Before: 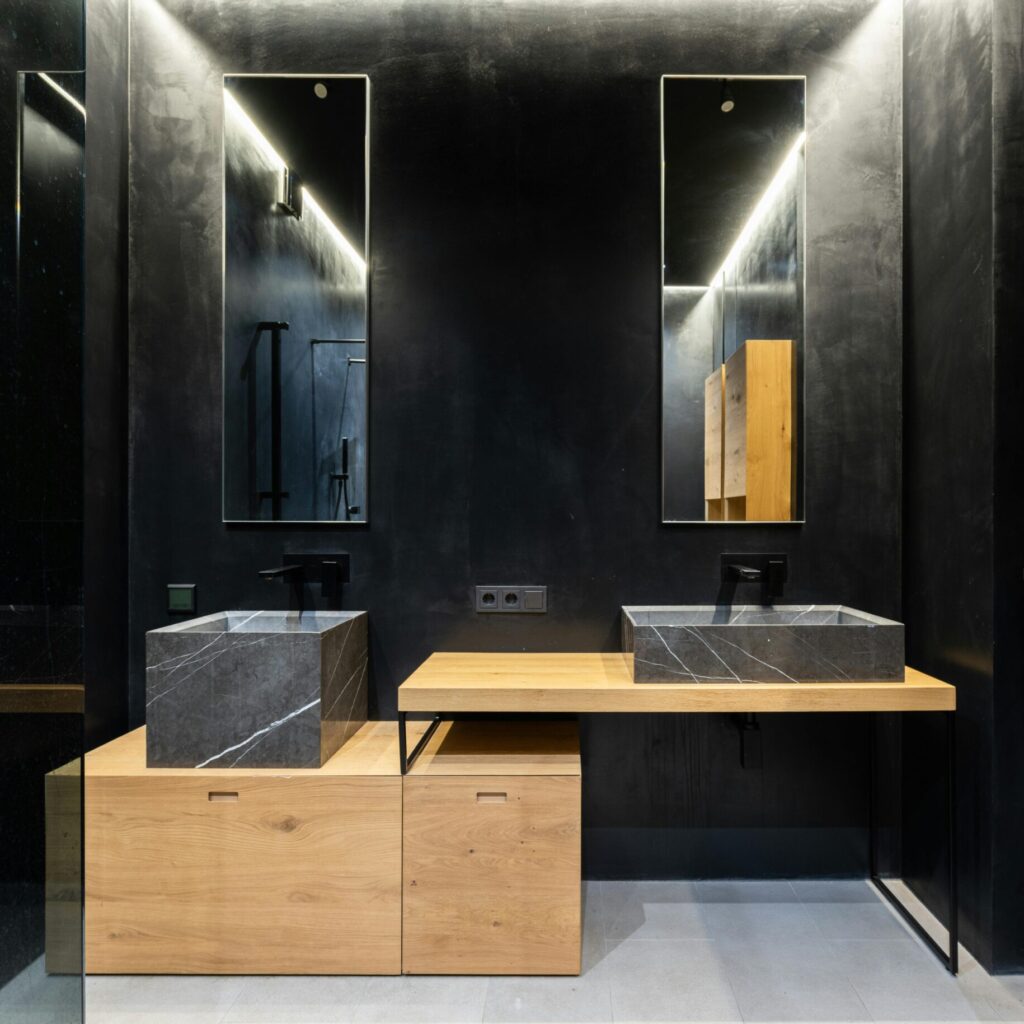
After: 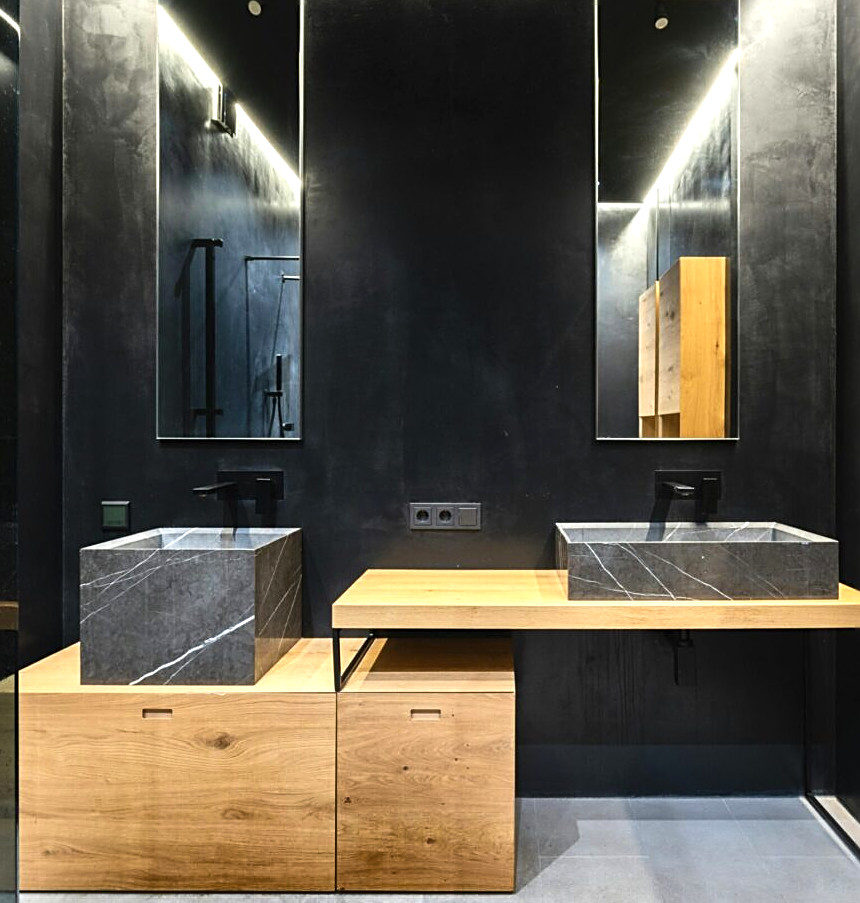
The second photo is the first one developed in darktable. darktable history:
crop: left 6.446%, top 8.188%, right 9.538%, bottom 3.548%
exposure: black level correction -0.002, exposure 0.54 EV, compensate highlight preservation false
sharpen: on, module defaults
contrast brightness saturation: contrast 0.07
shadows and highlights: shadows 20.91, highlights -82.73, soften with gaussian
levels: mode automatic, black 0.023%, white 99.97%, levels [0.062, 0.494, 0.925]
